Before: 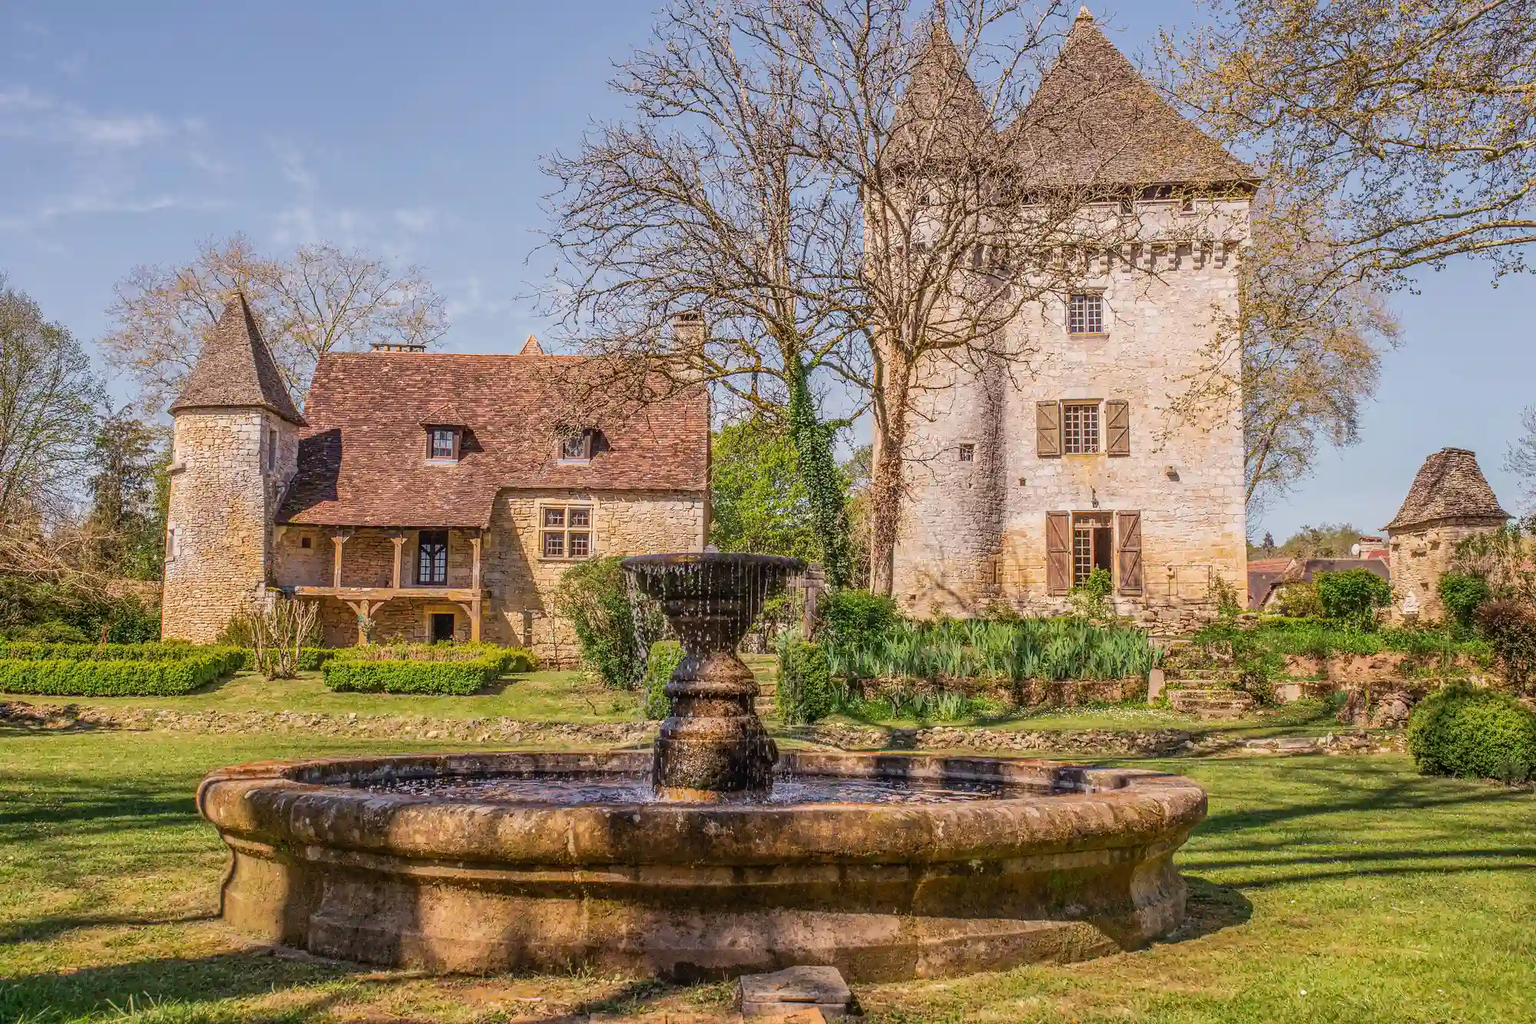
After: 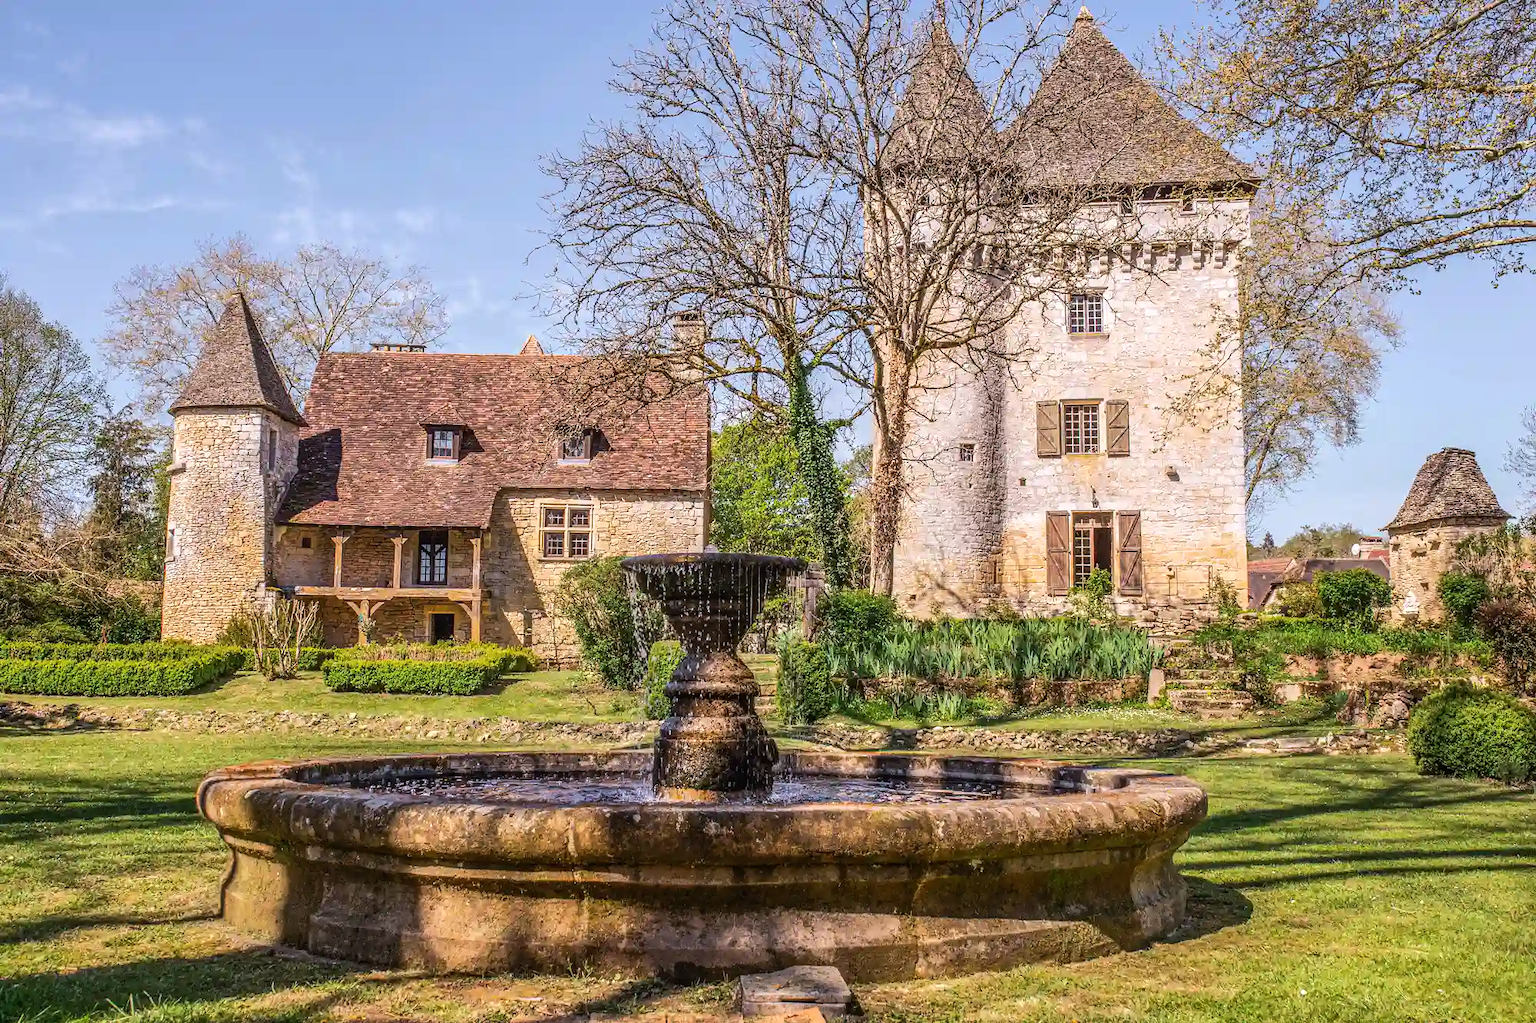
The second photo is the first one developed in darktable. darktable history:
tone equalizer: -8 EV -0.417 EV, -7 EV -0.389 EV, -6 EV -0.333 EV, -5 EV -0.222 EV, -3 EV 0.222 EV, -2 EV 0.333 EV, -1 EV 0.389 EV, +0 EV 0.417 EV, edges refinement/feathering 500, mask exposure compensation -1.57 EV, preserve details no
white balance: red 0.976, blue 1.04
